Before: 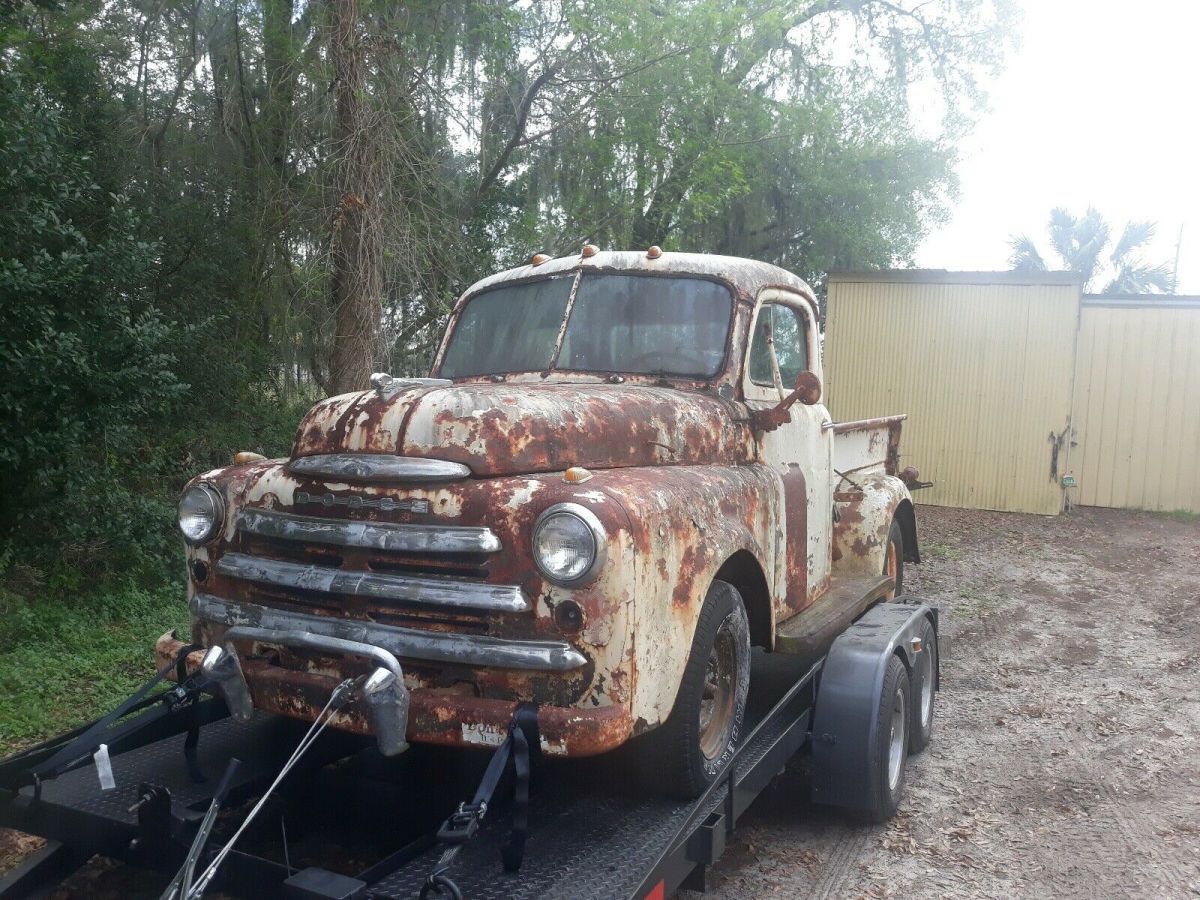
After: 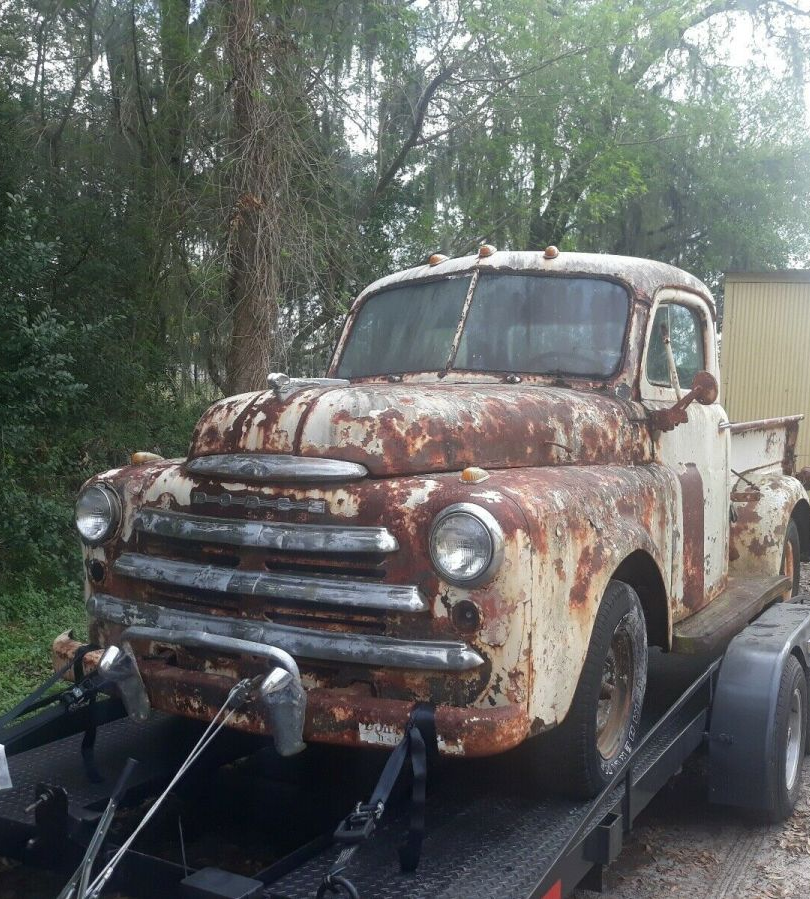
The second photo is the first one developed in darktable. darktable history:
crop and rotate: left 8.585%, right 23.899%
